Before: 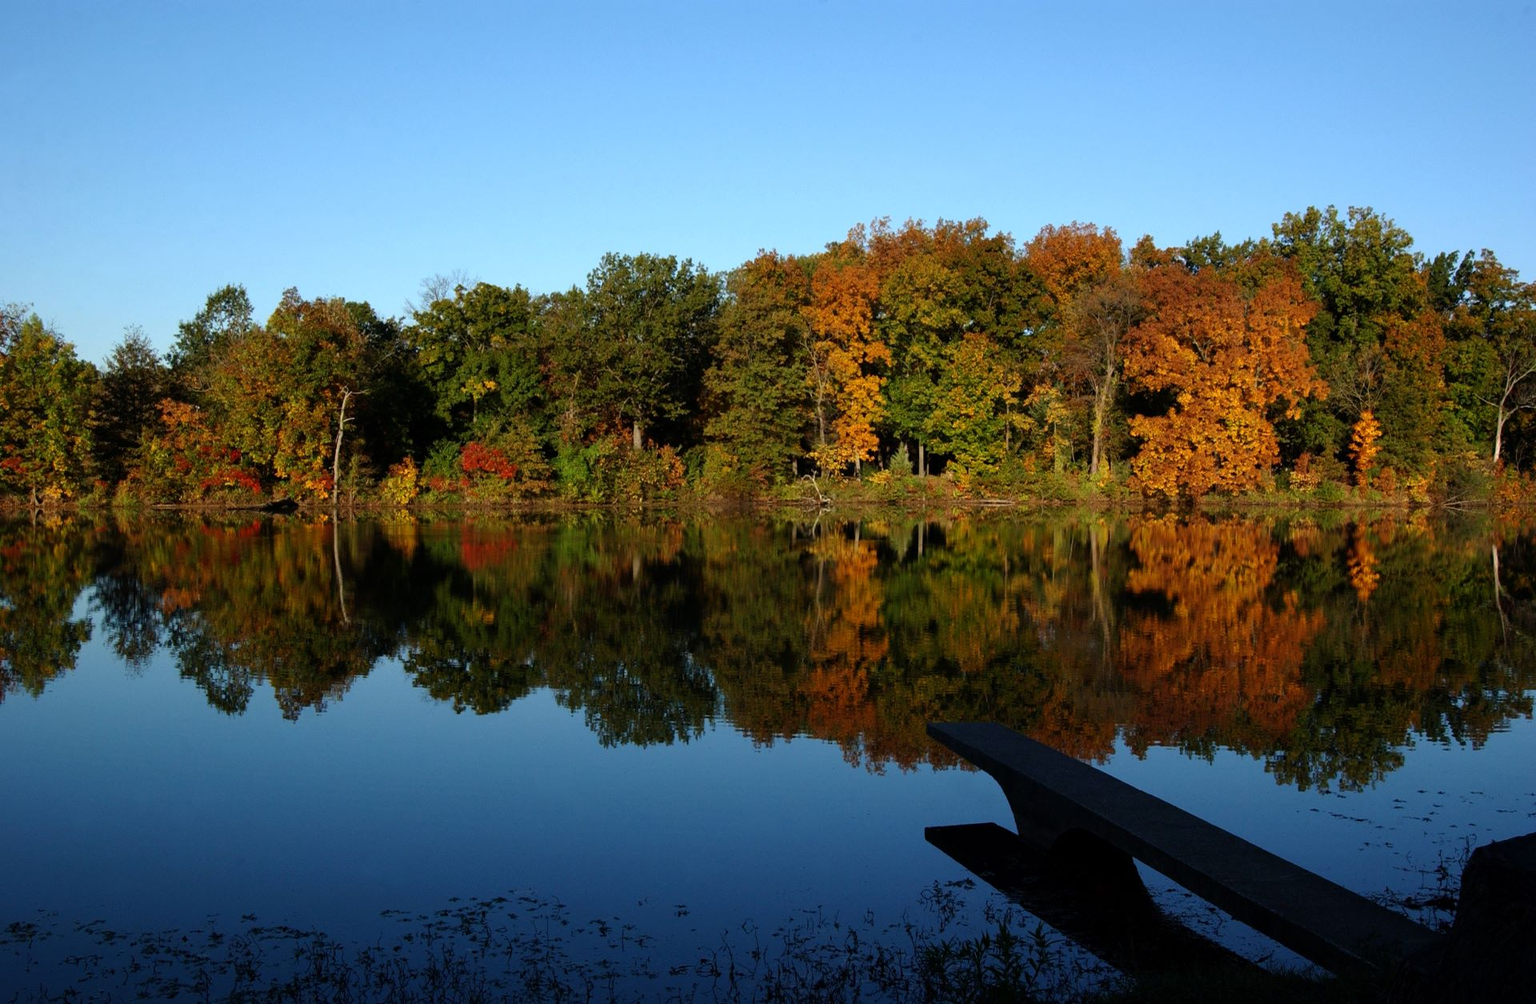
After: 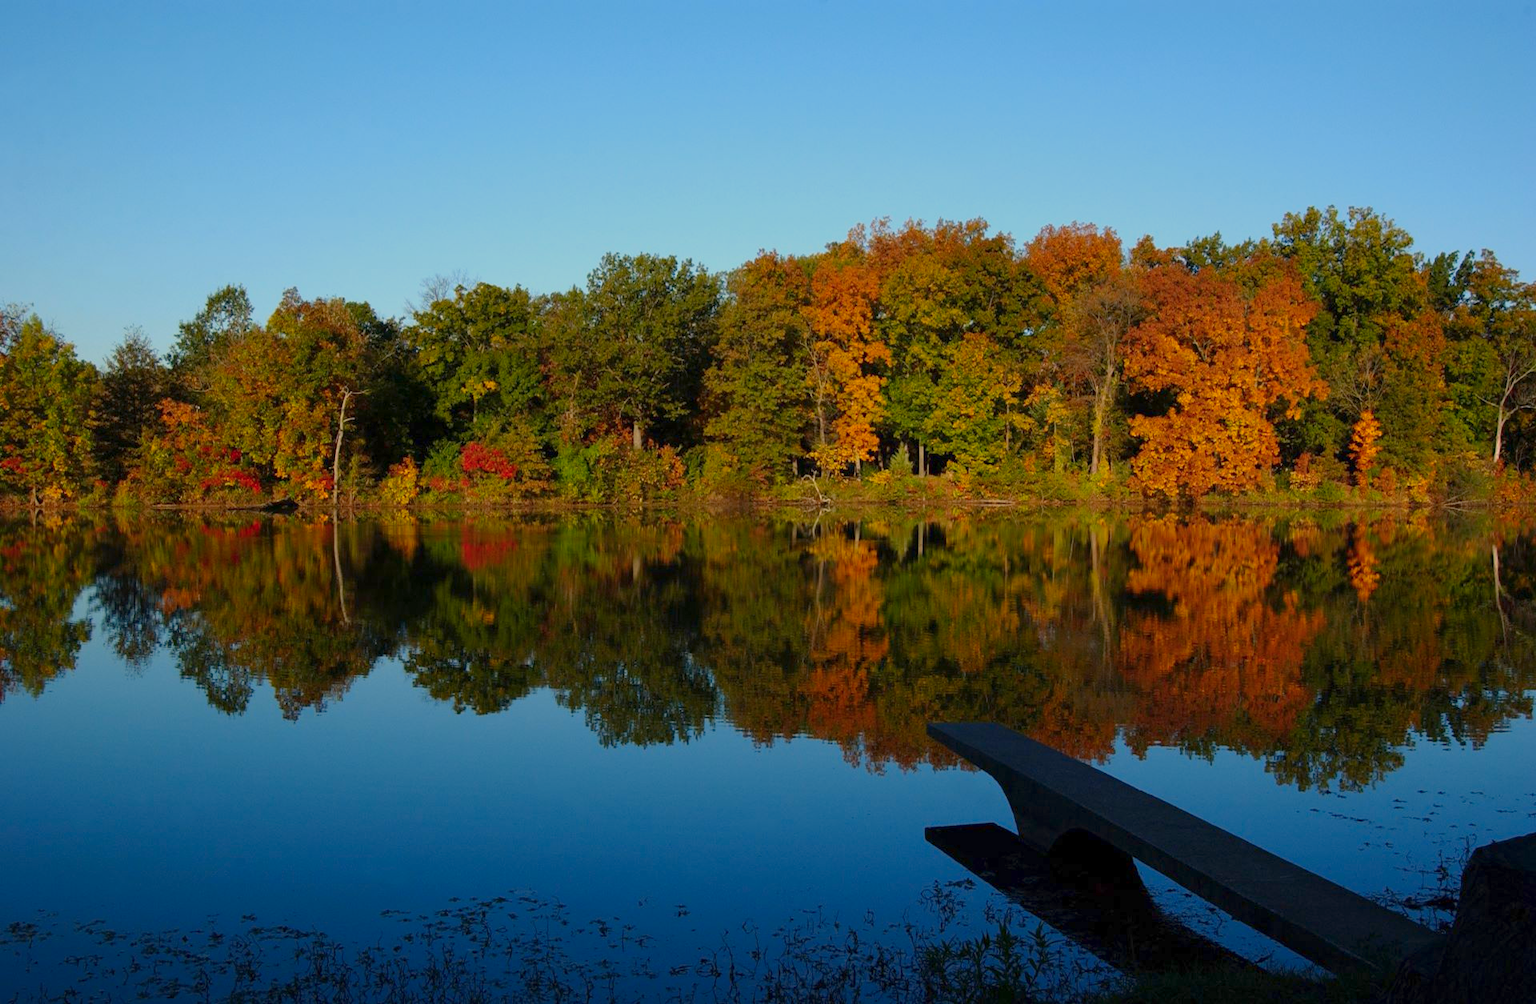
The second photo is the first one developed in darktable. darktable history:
color balance rgb: highlights gain › chroma 2.001%, highlights gain › hue 72.77°, perceptual saturation grading › global saturation 14.694%, hue shift -2.94°, contrast -21.363%
